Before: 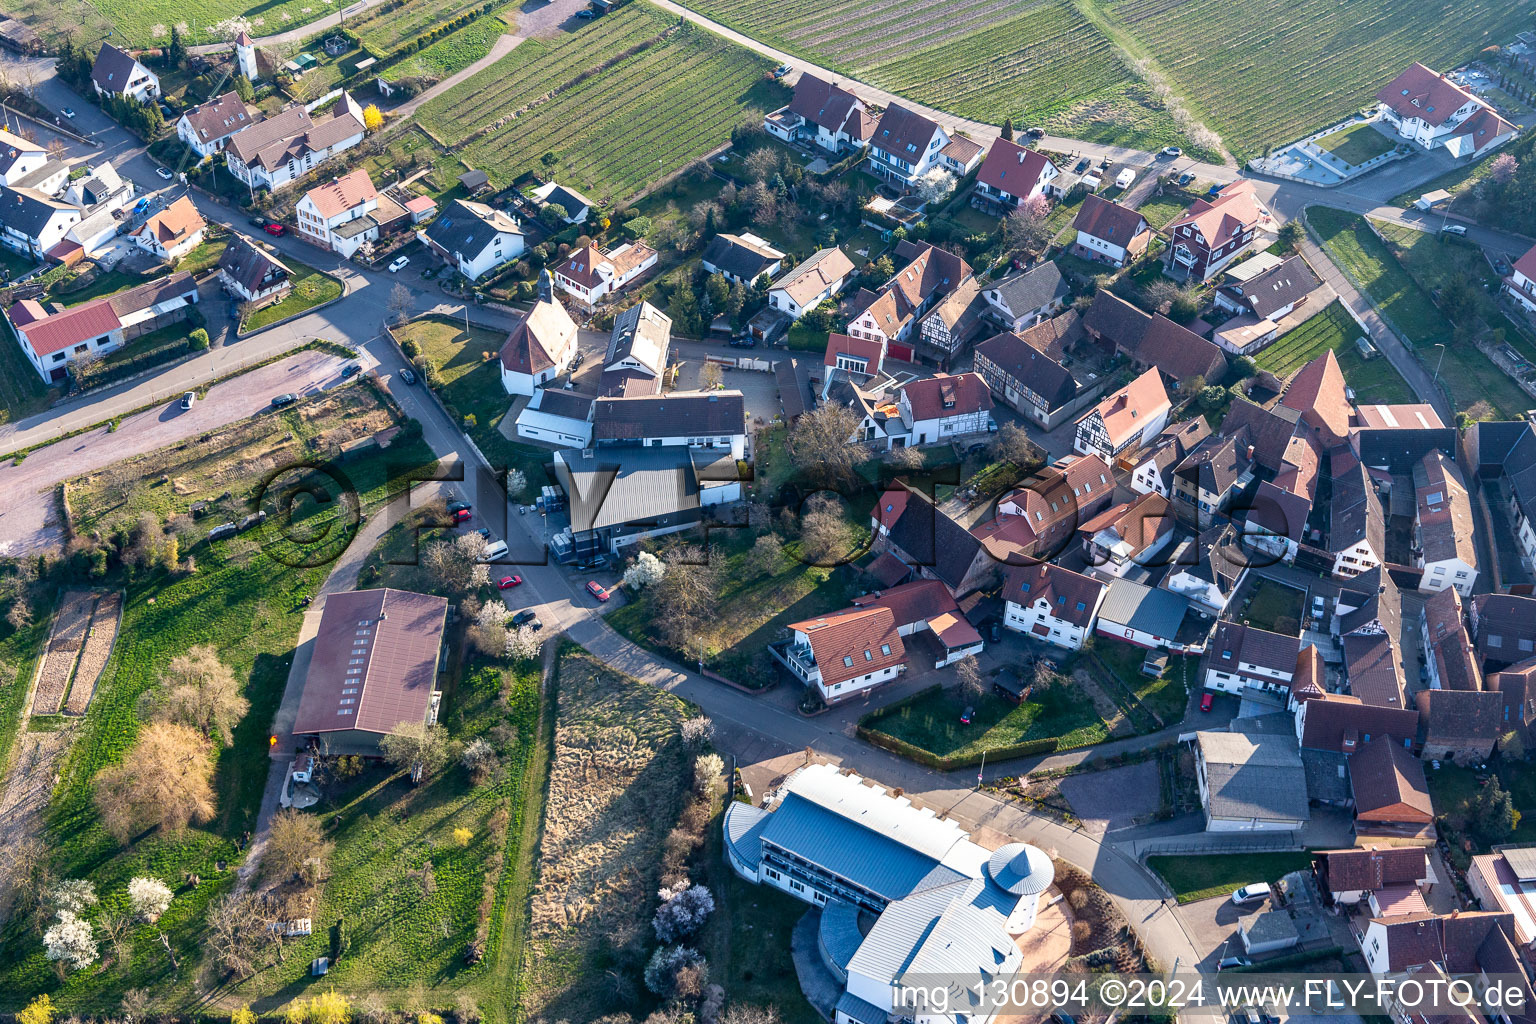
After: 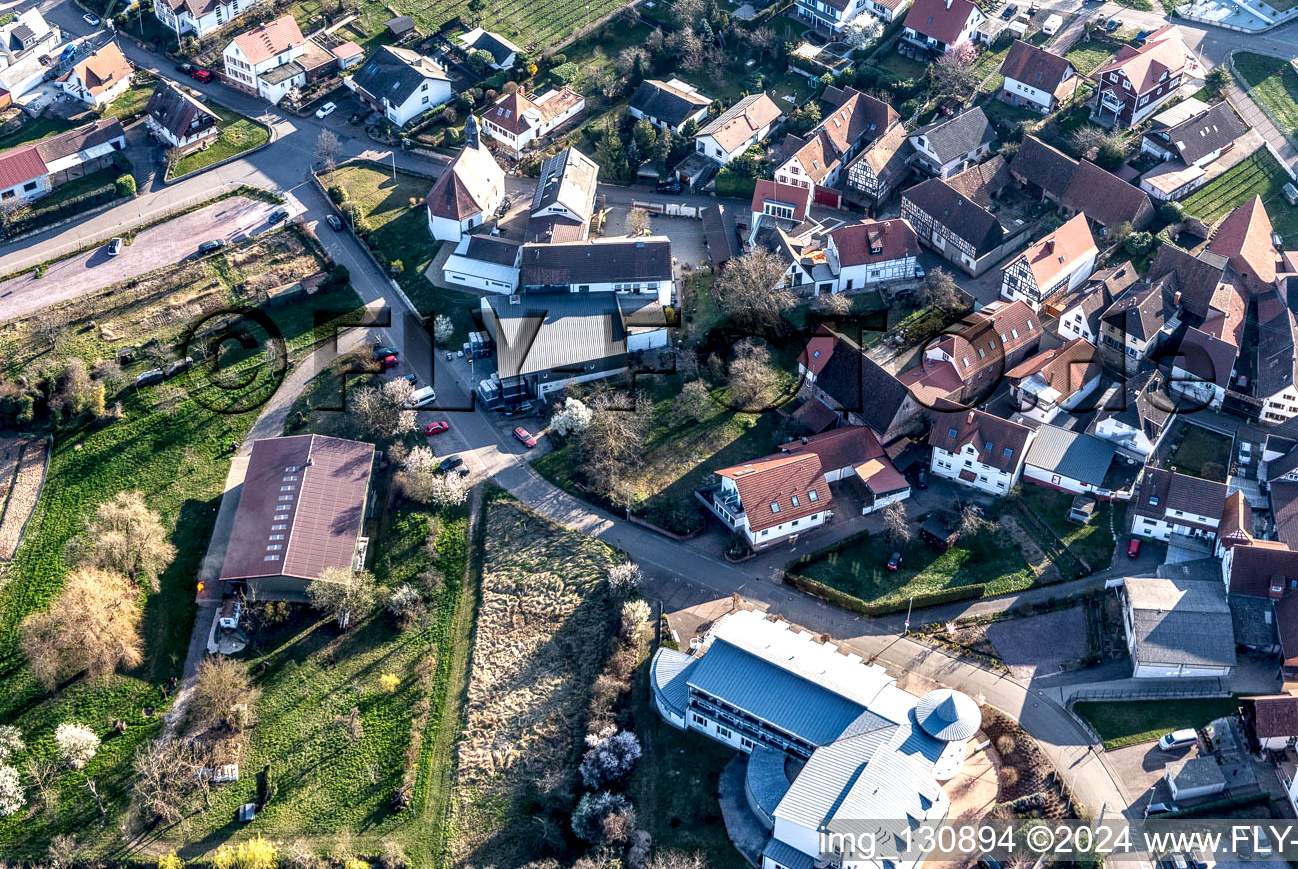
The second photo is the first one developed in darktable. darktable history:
crop and rotate: left 4.753%, top 15.099%, right 10.687%
local contrast: detail 160%
contrast brightness saturation: saturation -0.046
